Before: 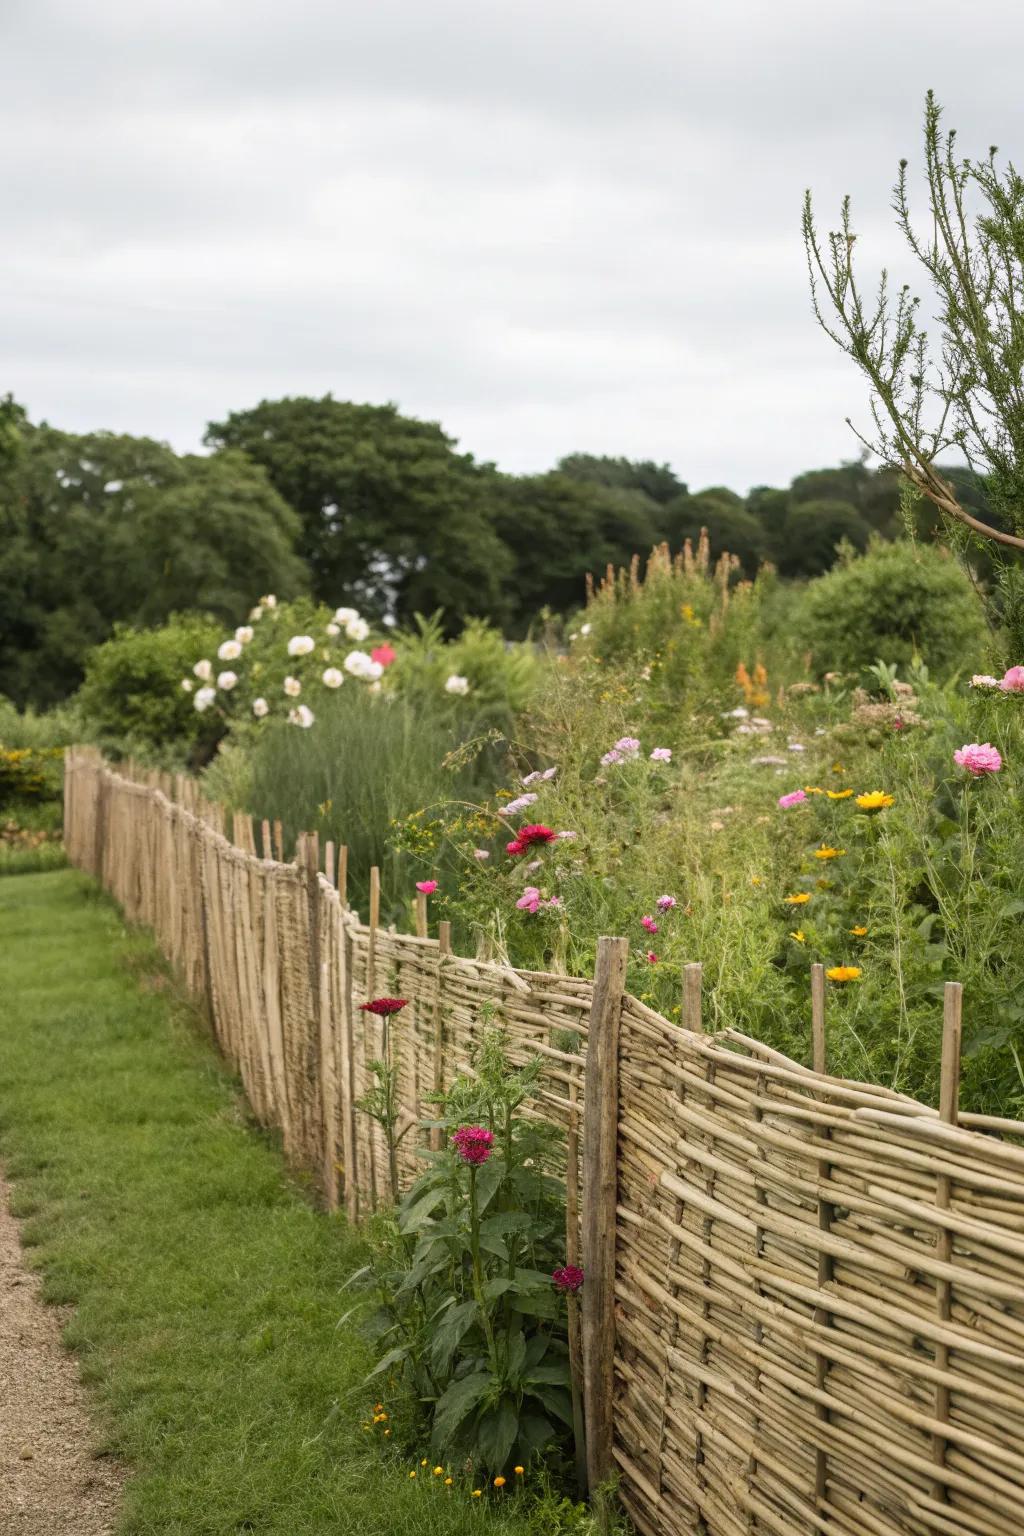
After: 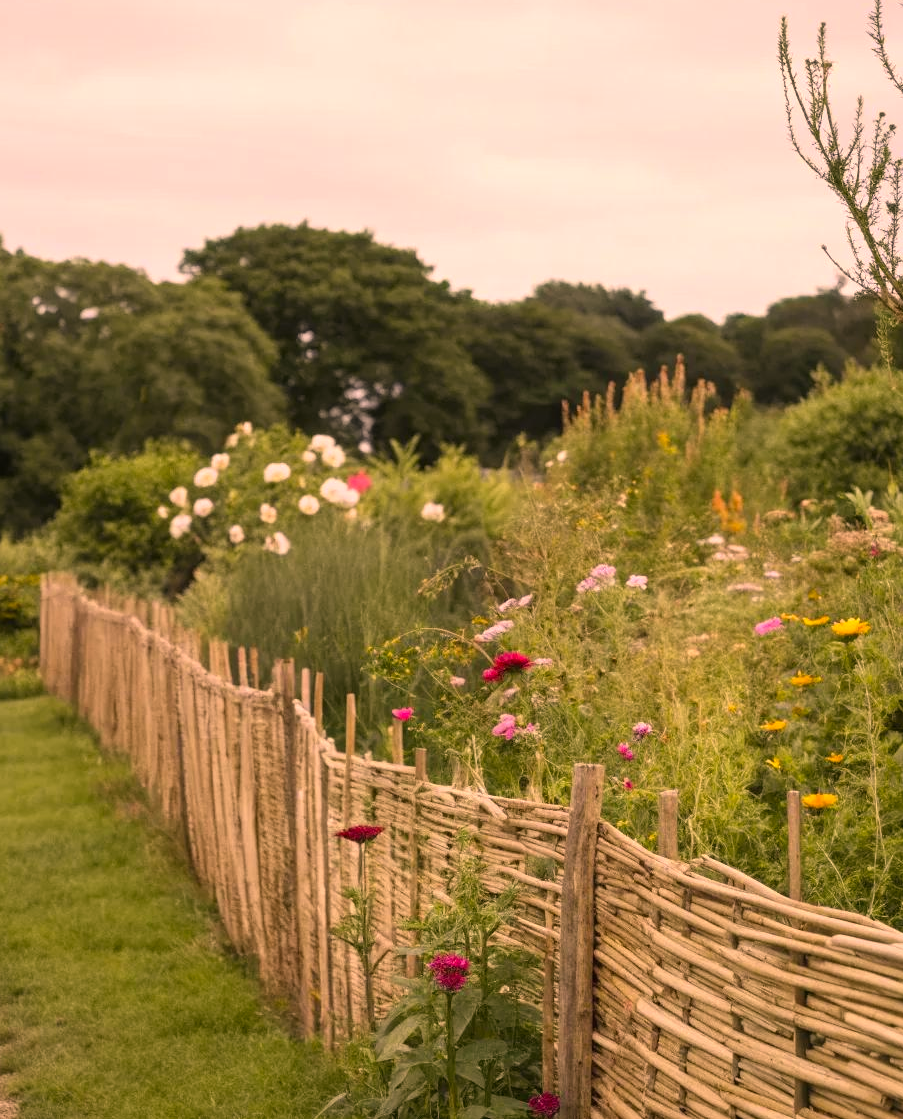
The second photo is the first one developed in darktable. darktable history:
crop and rotate: left 2.402%, top 11.287%, right 9.413%, bottom 15.822%
color correction: highlights a* 21.23, highlights b* 19.31
